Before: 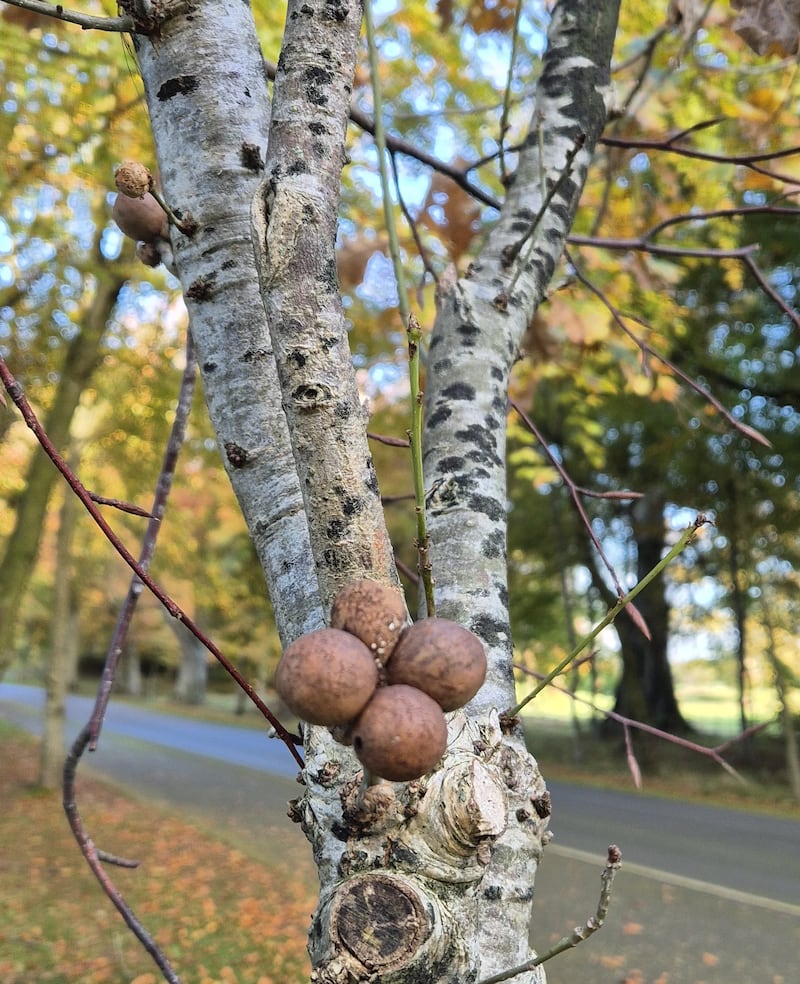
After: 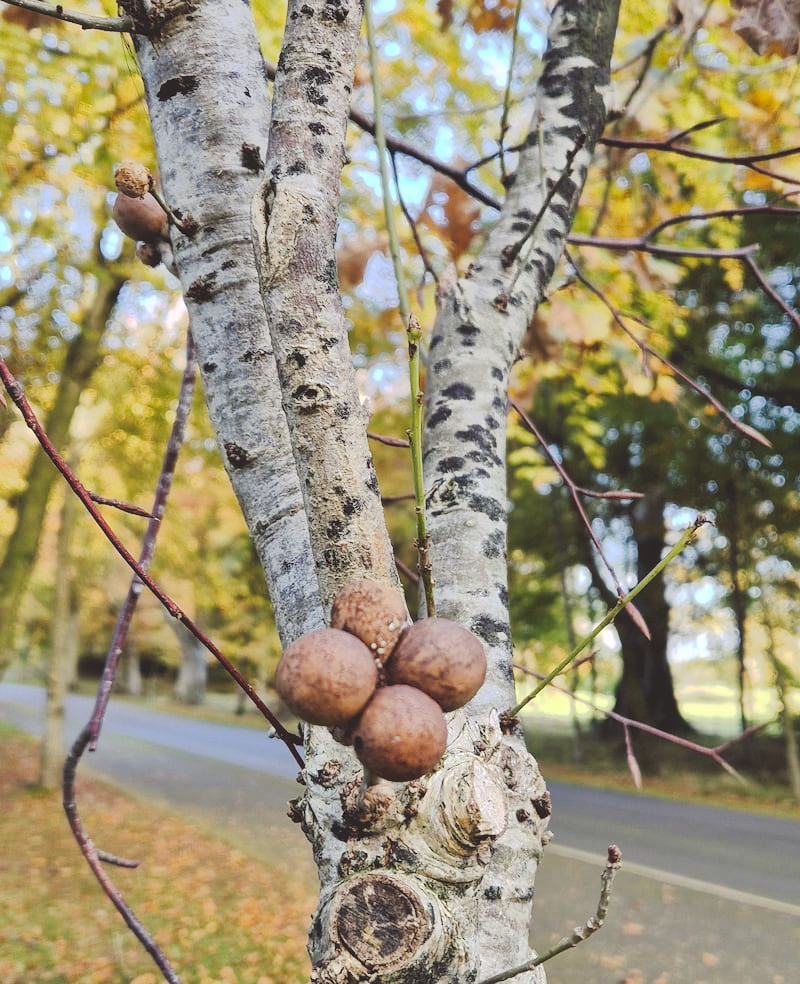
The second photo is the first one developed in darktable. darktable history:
tone curve: curves: ch0 [(0, 0) (0.003, 0.145) (0.011, 0.148) (0.025, 0.15) (0.044, 0.159) (0.069, 0.16) (0.1, 0.164) (0.136, 0.182) (0.177, 0.213) (0.224, 0.247) (0.277, 0.298) (0.335, 0.37) (0.399, 0.456) (0.468, 0.552) (0.543, 0.641) (0.623, 0.713) (0.709, 0.768) (0.801, 0.825) (0.898, 0.868) (1, 1)], preserve colors none
color balance: output saturation 98.5%
white balance: red 1.009, blue 1.027
color correction: highlights a* -0.95, highlights b* 4.5, shadows a* 3.55
